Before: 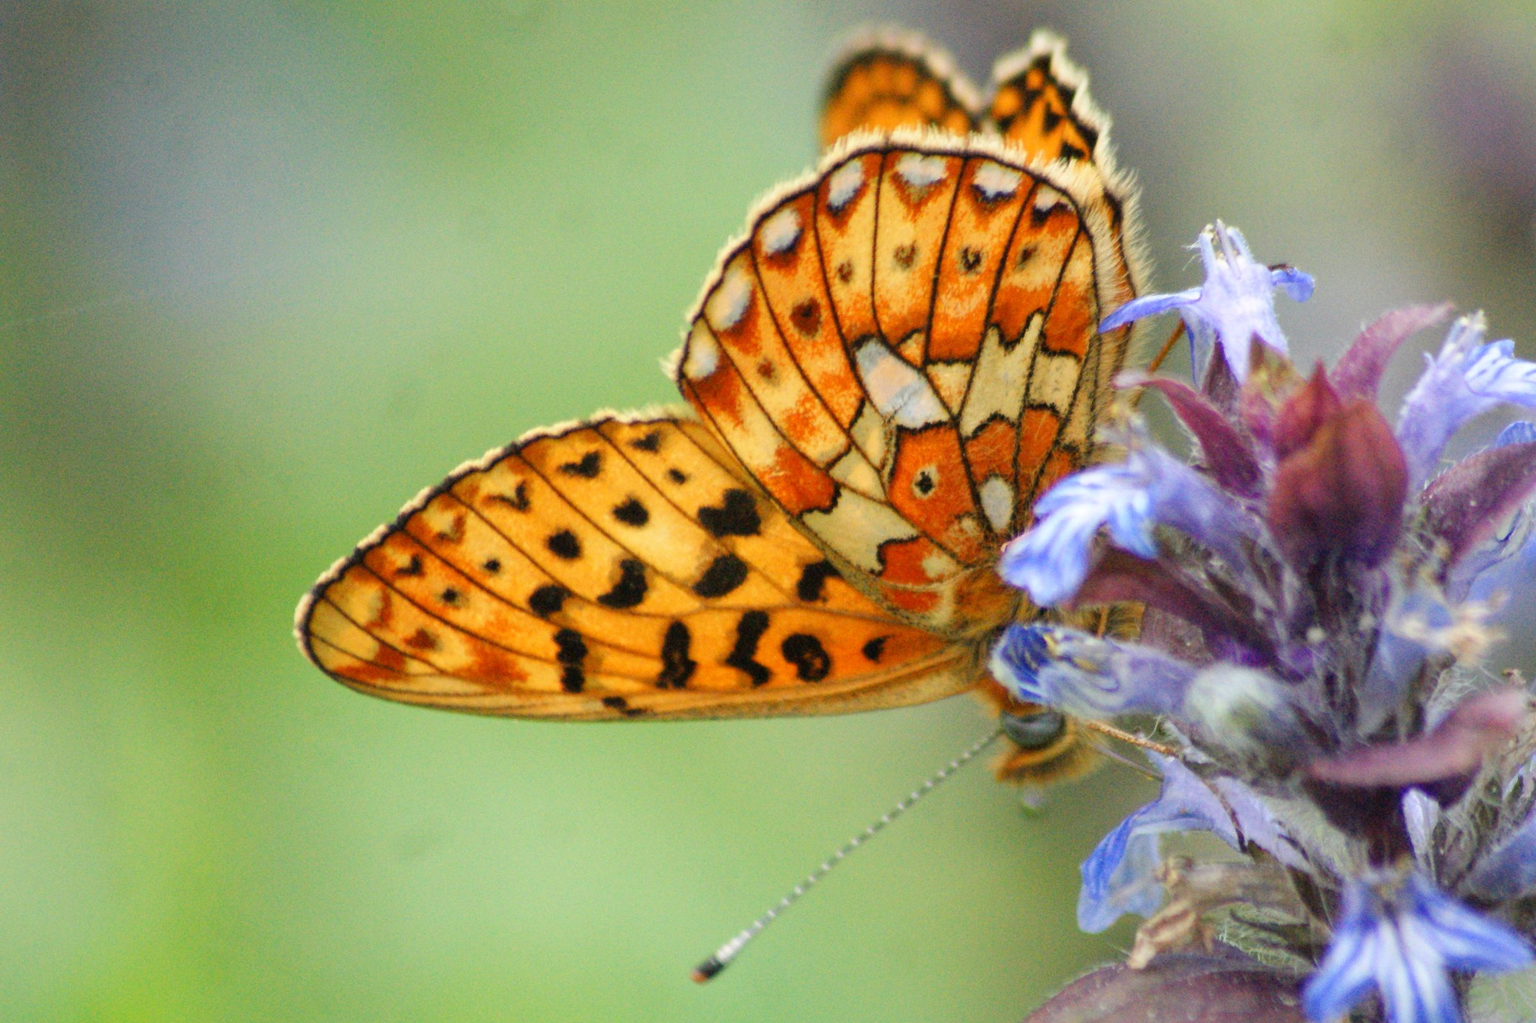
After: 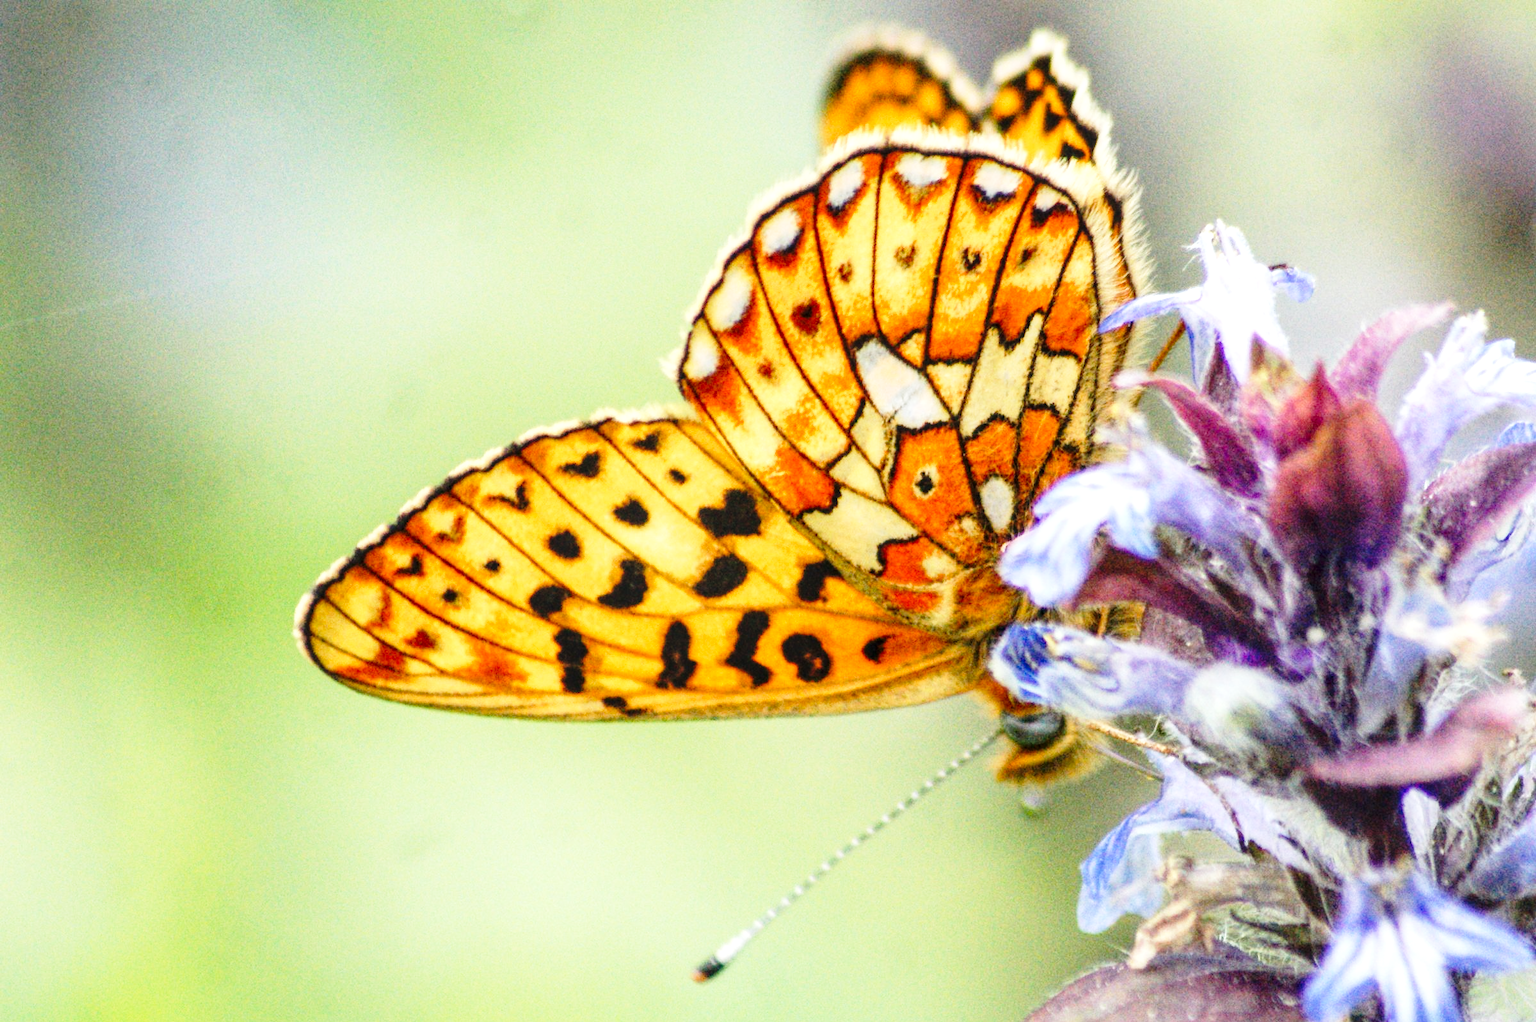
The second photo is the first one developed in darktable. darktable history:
base curve: curves: ch0 [(0, 0) (0.028, 0.03) (0.121, 0.232) (0.46, 0.748) (0.859, 0.968) (1, 1)], preserve colors none
local contrast: on, module defaults
tone equalizer: -8 EV -0.417 EV, -7 EV -0.389 EV, -6 EV -0.333 EV, -5 EV -0.222 EV, -3 EV 0.222 EV, -2 EV 0.333 EV, -1 EV 0.389 EV, +0 EV 0.417 EV, edges refinement/feathering 500, mask exposure compensation -1.57 EV, preserve details no
